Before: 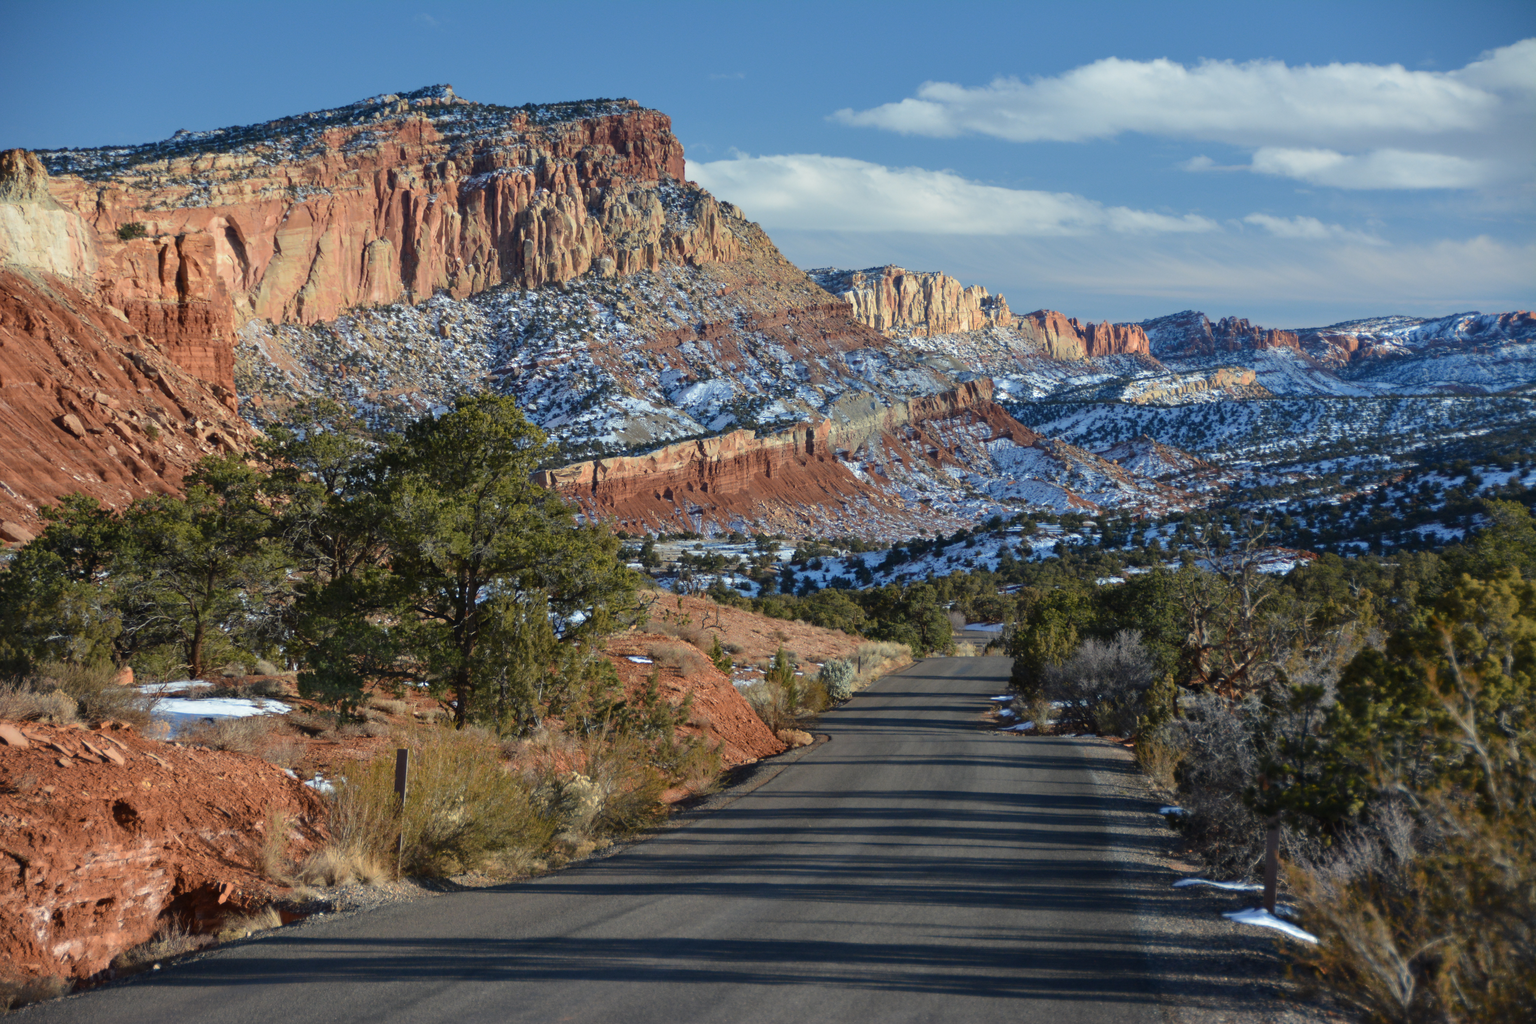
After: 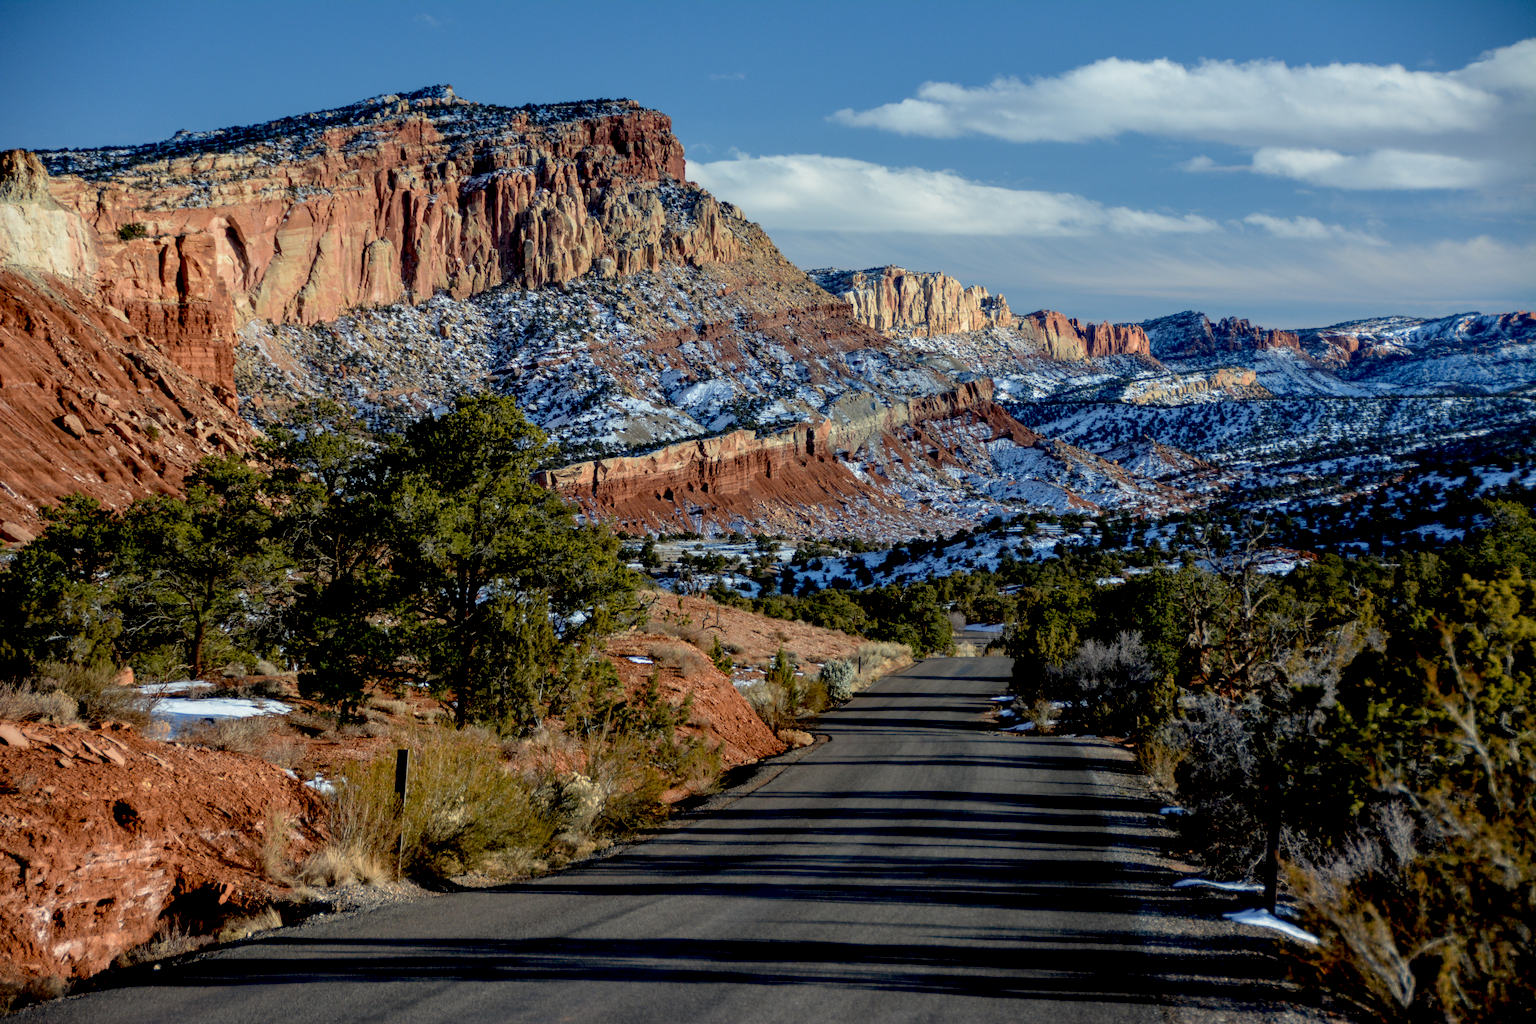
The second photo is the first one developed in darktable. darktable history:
local contrast: on, module defaults
exposure: black level correction 0.029, exposure -0.075 EV, compensate highlight preservation false
